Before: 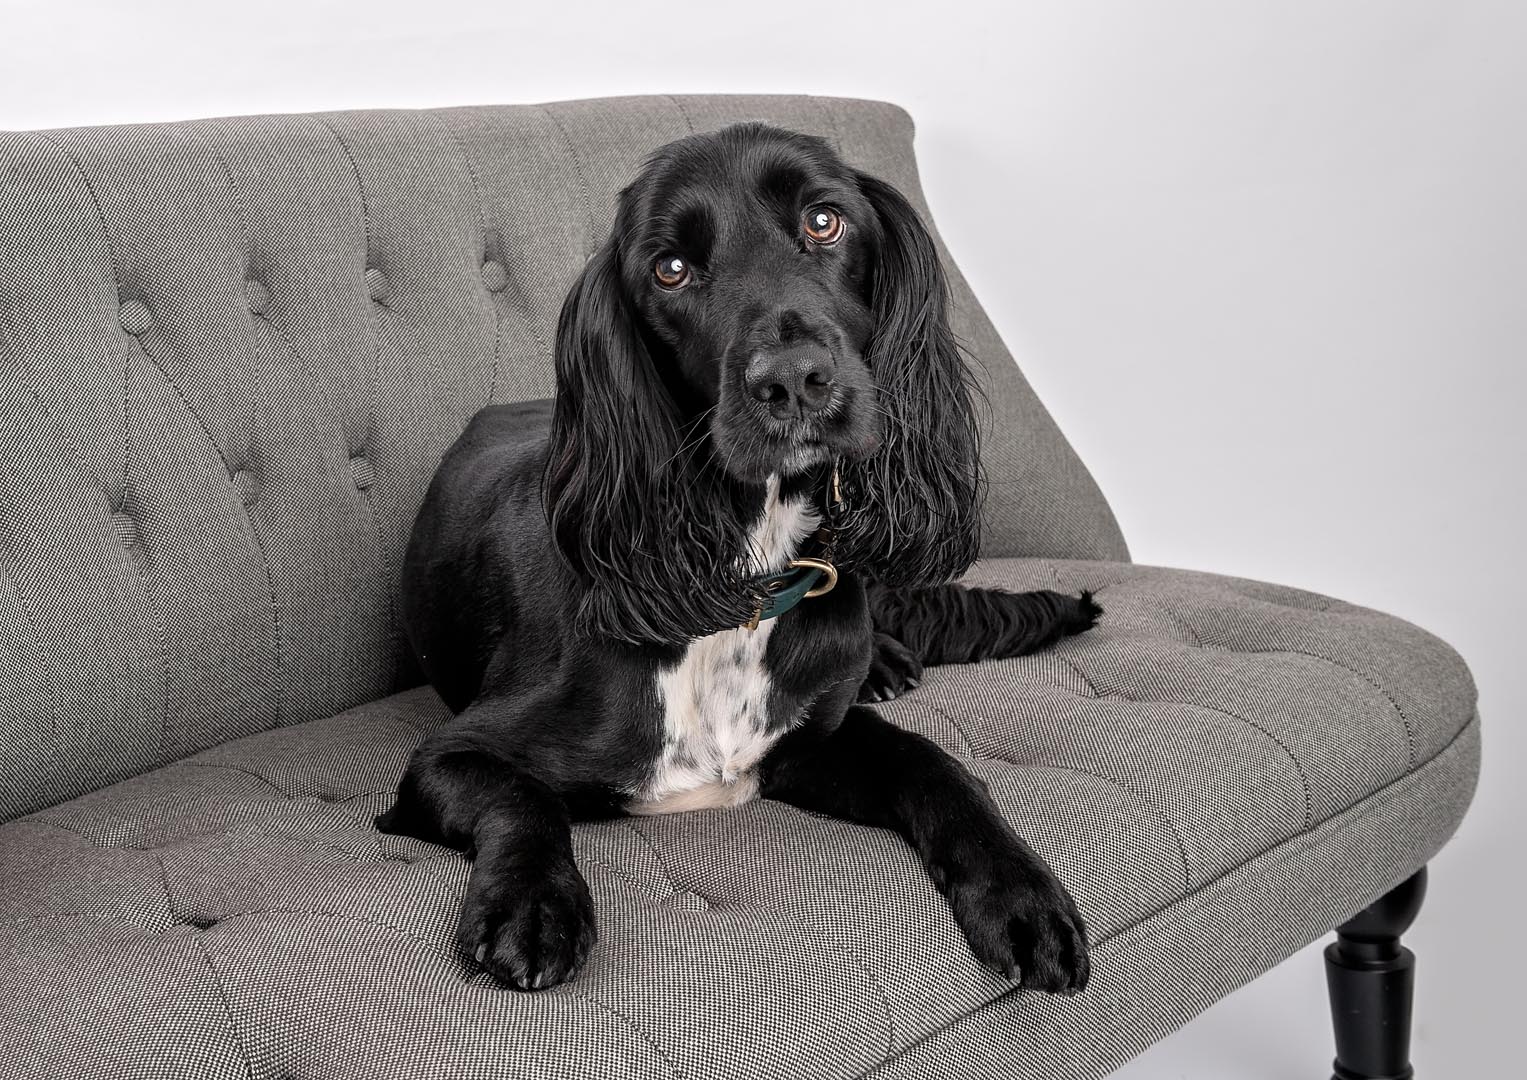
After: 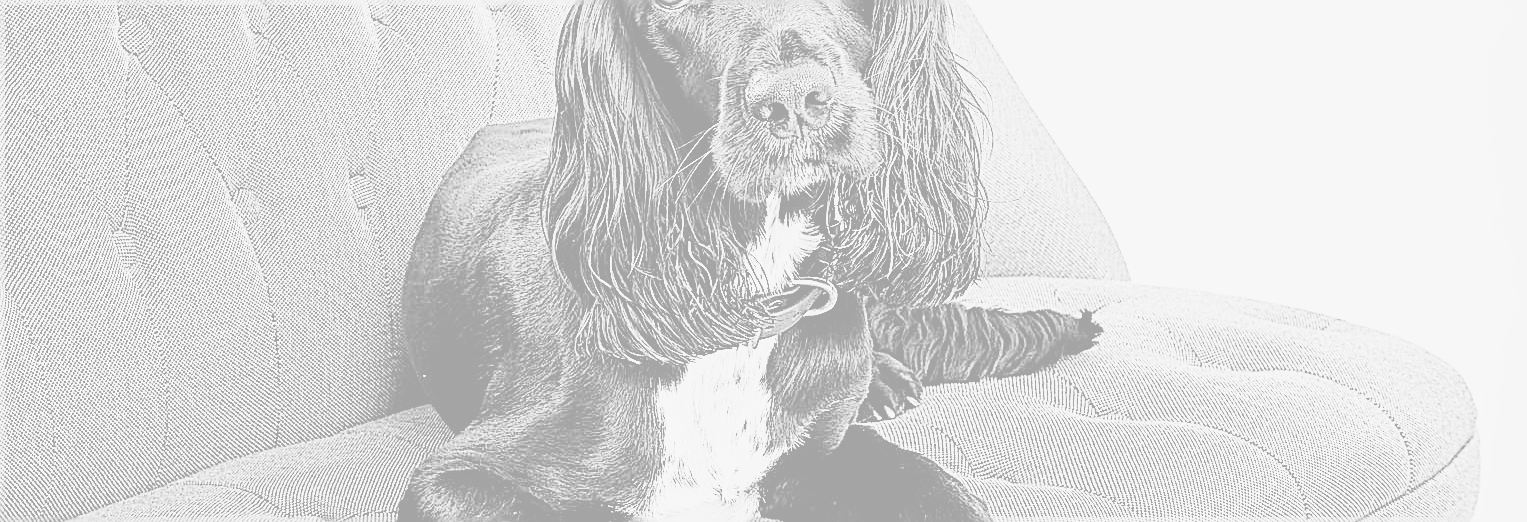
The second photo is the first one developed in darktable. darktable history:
monochrome: on, module defaults
exposure: exposure 2.207 EV, compensate highlight preservation false
sharpen: amount 1.861
tone equalizer: -8 EV -0.75 EV, -7 EV -0.7 EV, -6 EV -0.6 EV, -5 EV -0.4 EV, -3 EV 0.4 EV, -2 EV 0.6 EV, -1 EV 0.7 EV, +0 EV 0.75 EV, edges refinement/feathering 500, mask exposure compensation -1.57 EV, preserve details no
crop and rotate: top 26.056%, bottom 25.543%
colorize: hue 331.2°, saturation 69%, source mix 30.28%, lightness 69.02%, version 1
filmic rgb: black relative exposure -16 EV, white relative exposure 4.97 EV, hardness 6.25
